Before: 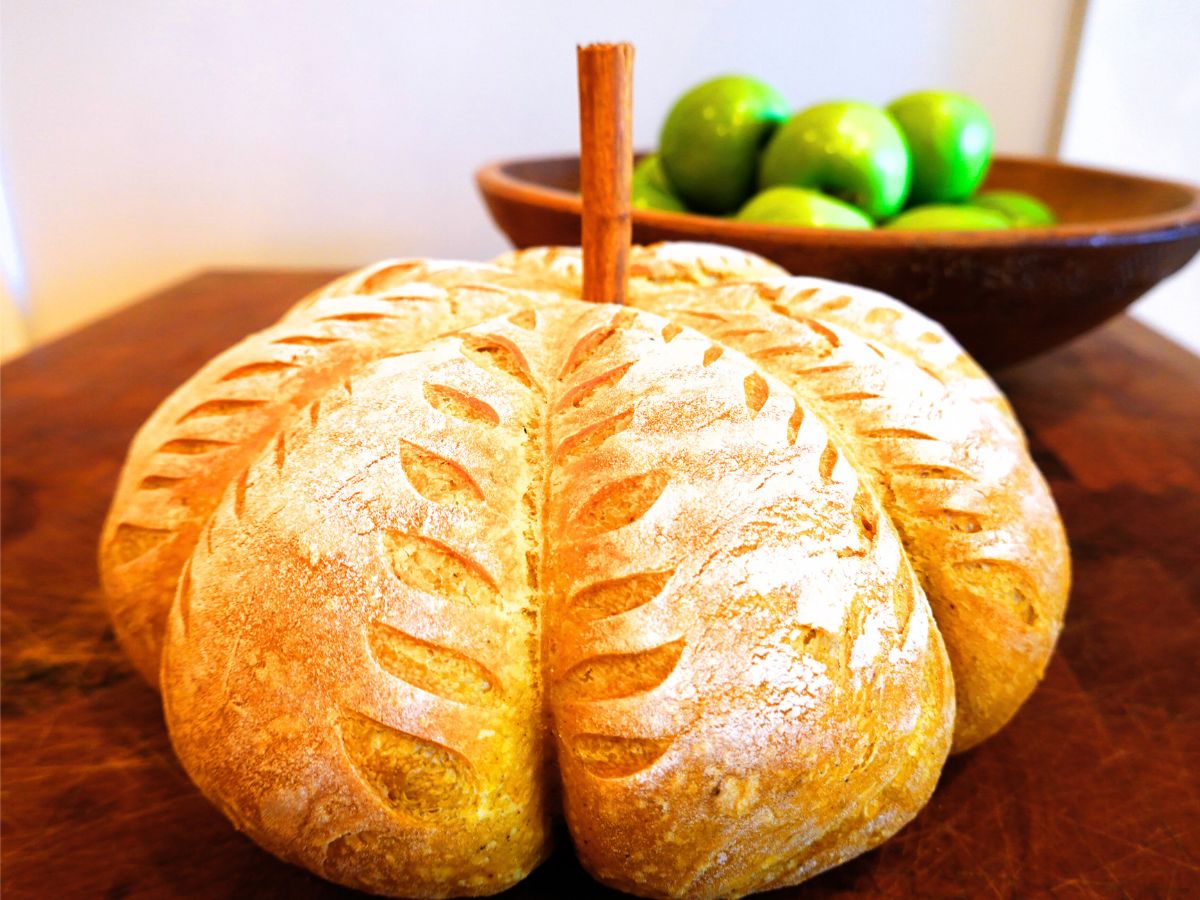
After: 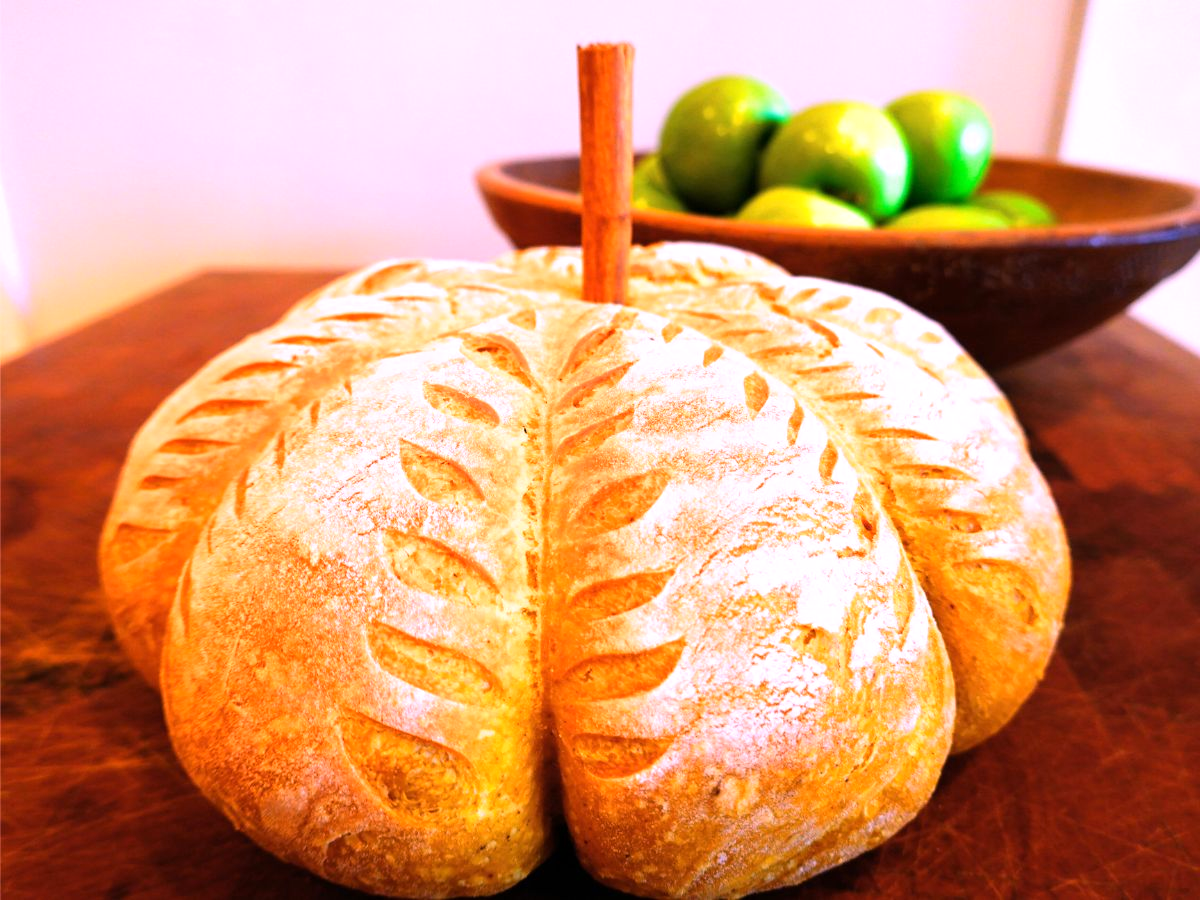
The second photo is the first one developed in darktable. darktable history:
tone equalizer: on, module defaults
white balance: red 1.188, blue 1.11
